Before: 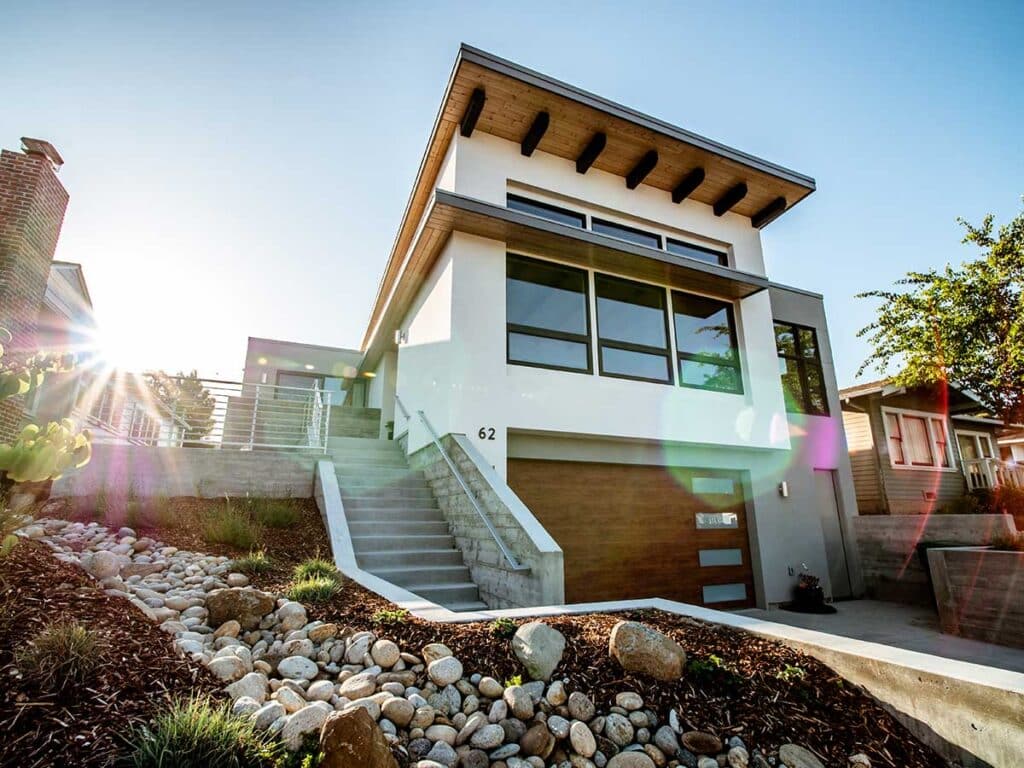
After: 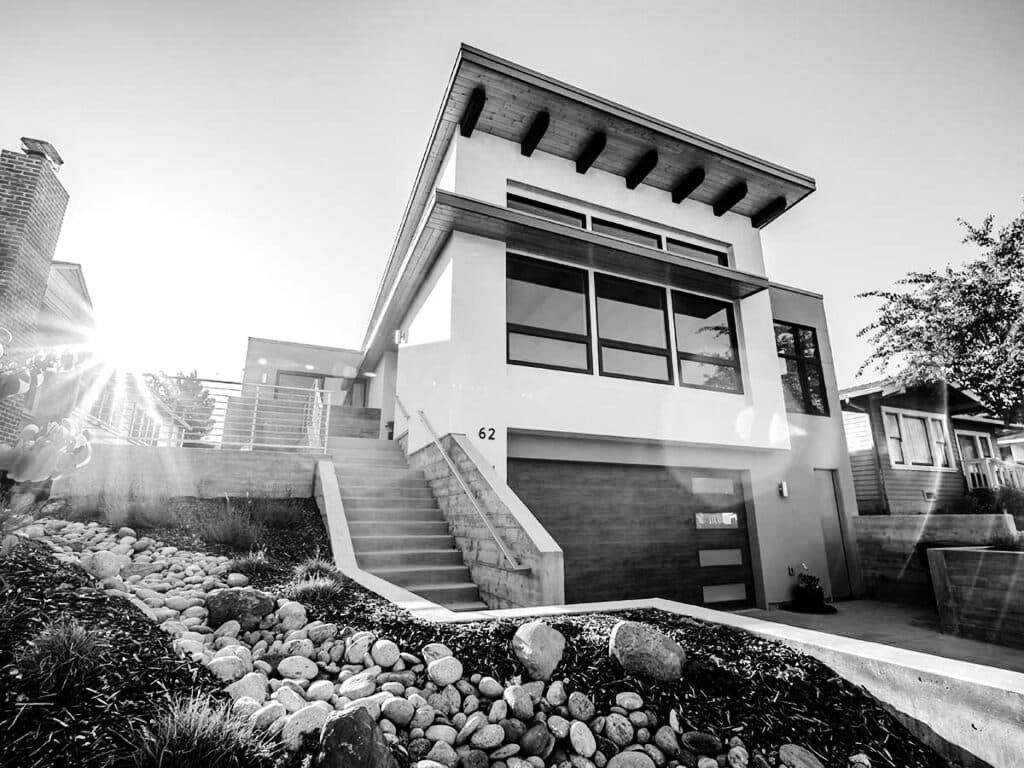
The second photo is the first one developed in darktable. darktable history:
color balance rgb: highlights gain › chroma 0.155%, highlights gain › hue 331.2°, perceptual saturation grading › global saturation 30.518%, global vibrance 20%
color zones: curves: ch0 [(0.004, 0.588) (0.116, 0.636) (0.259, 0.476) (0.423, 0.464) (0.75, 0.5)]; ch1 [(0, 0) (0.143, 0) (0.286, 0) (0.429, 0) (0.571, 0) (0.714, 0) (0.857, 0)]
exposure: exposure 0.132 EV, compensate highlight preservation false
tone curve: curves: ch0 [(0, 0) (0.003, 0.002) (0.011, 0.009) (0.025, 0.019) (0.044, 0.031) (0.069, 0.04) (0.1, 0.059) (0.136, 0.092) (0.177, 0.134) (0.224, 0.192) (0.277, 0.262) (0.335, 0.348) (0.399, 0.446) (0.468, 0.554) (0.543, 0.646) (0.623, 0.731) (0.709, 0.807) (0.801, 0.867) (0.898, 0.931) (1, 1)], preserve colors none
base curve: curves: ch0 [(0, 0) (0.74, 0.67) (1, 1)], preserve colors none
